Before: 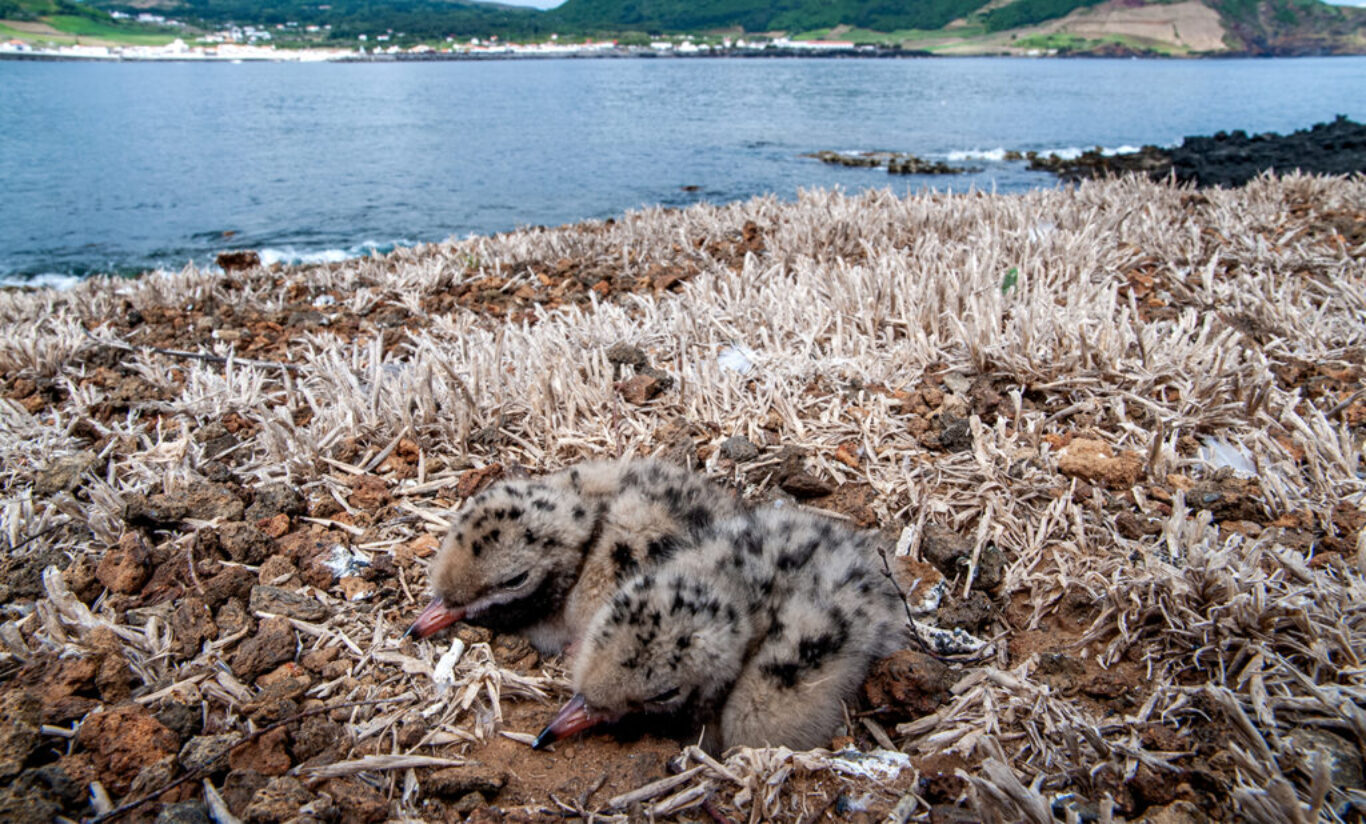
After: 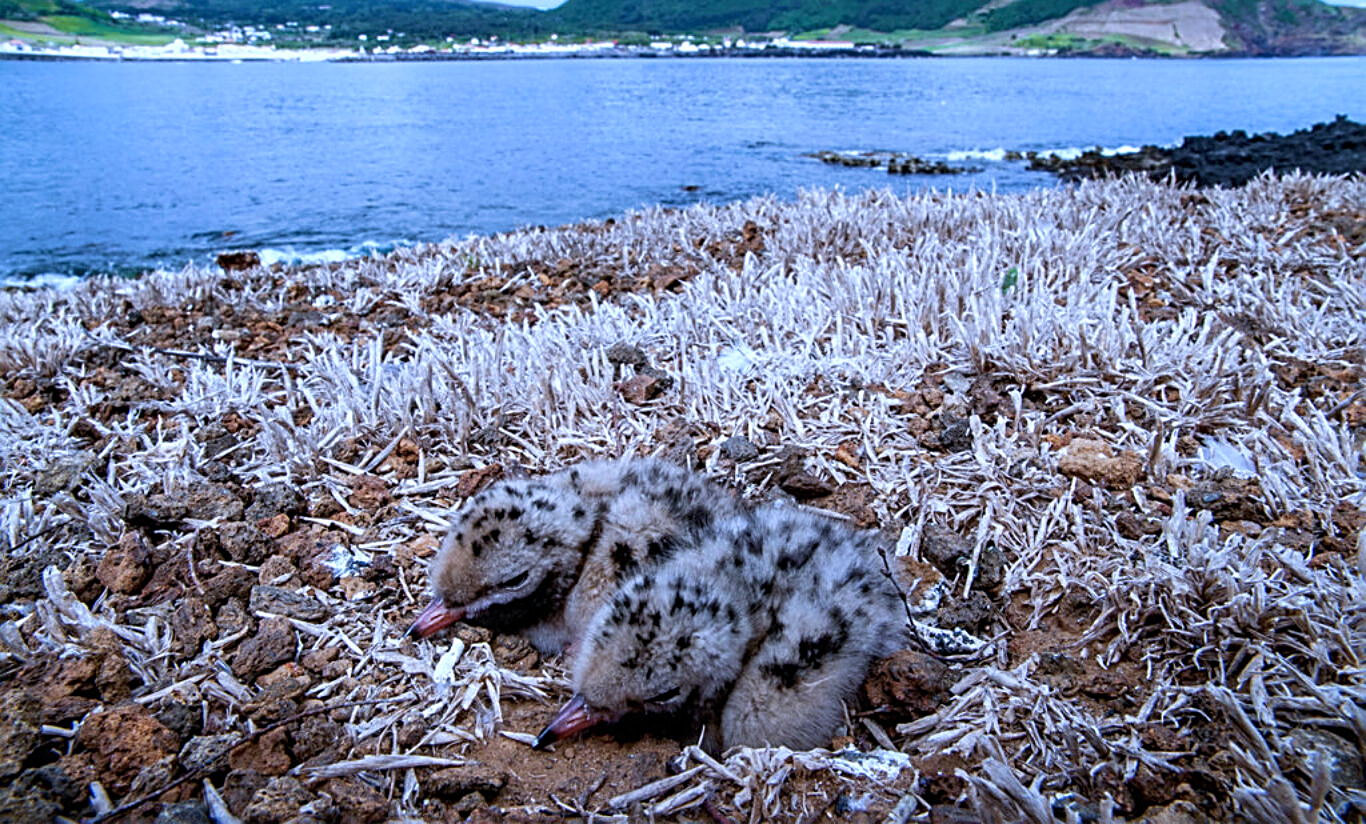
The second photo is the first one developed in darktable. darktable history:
color zones: curves: ch2 [(0, 0.5) (0.143, 0.5) (0.286, 0.489) (0.415, 0.421) (0.571, 0.5) (0.714, 0.5) (0.857, 0.5) (1, 0.5)]
white balance: red 0.871, blue 1.249
velvia: on, module defaults
sharpen: radius 2.584, amount 0.688
